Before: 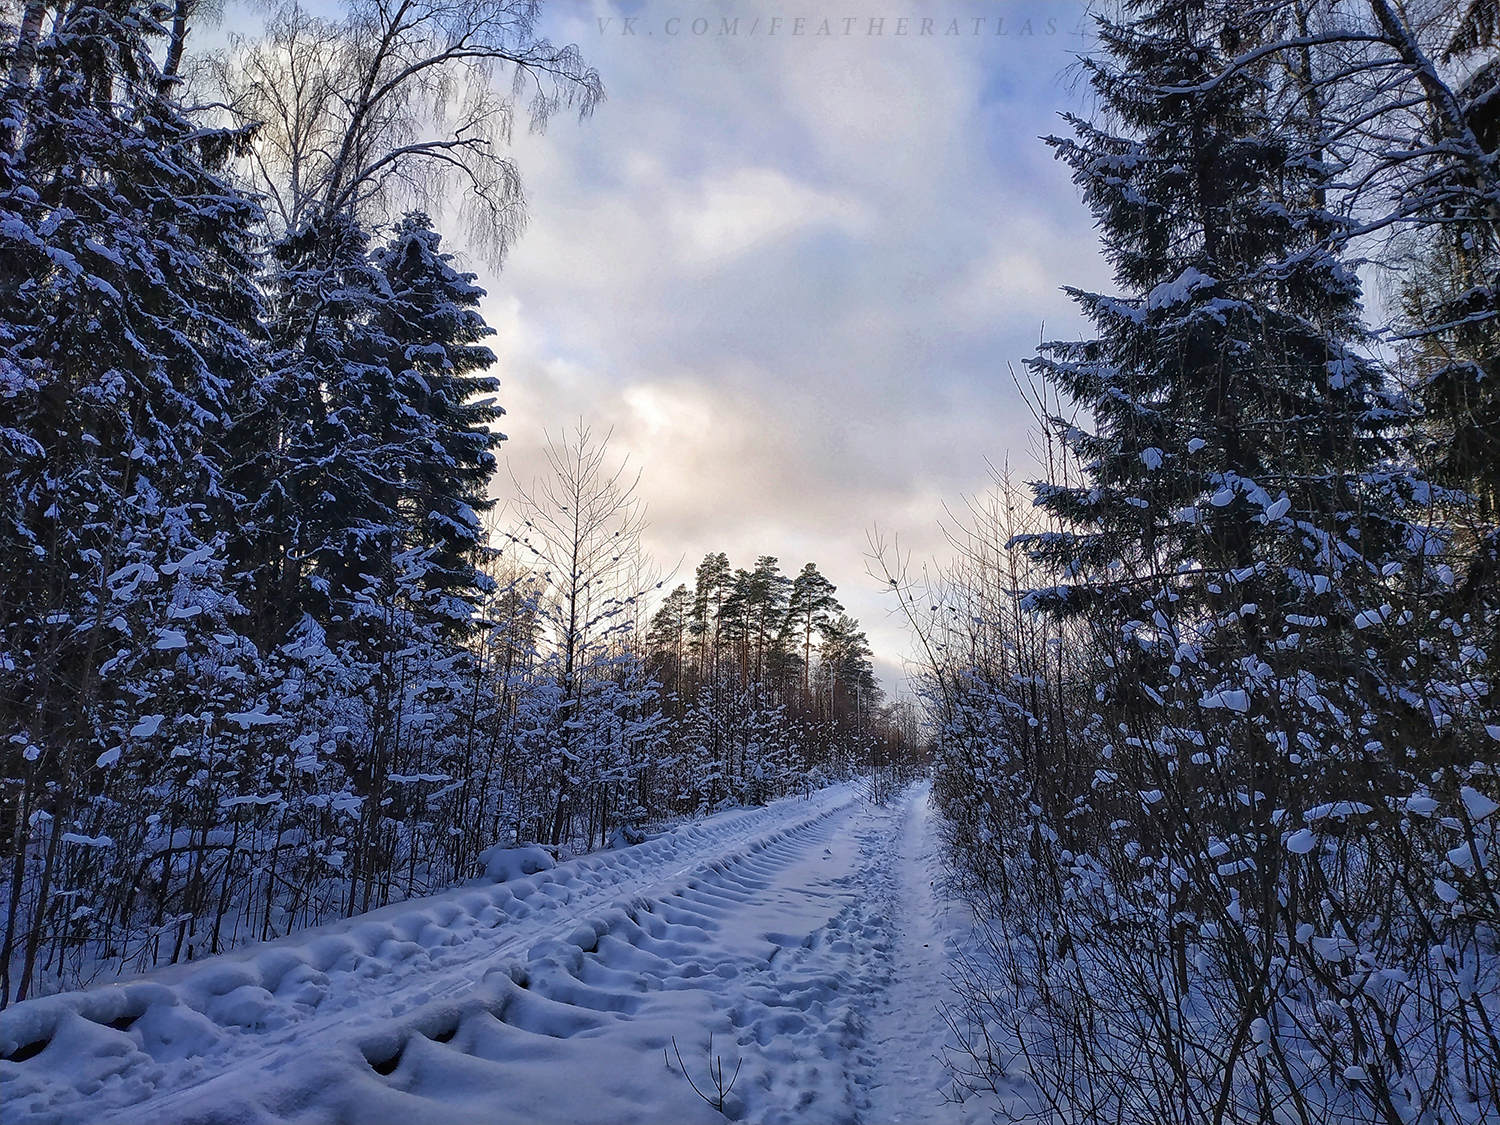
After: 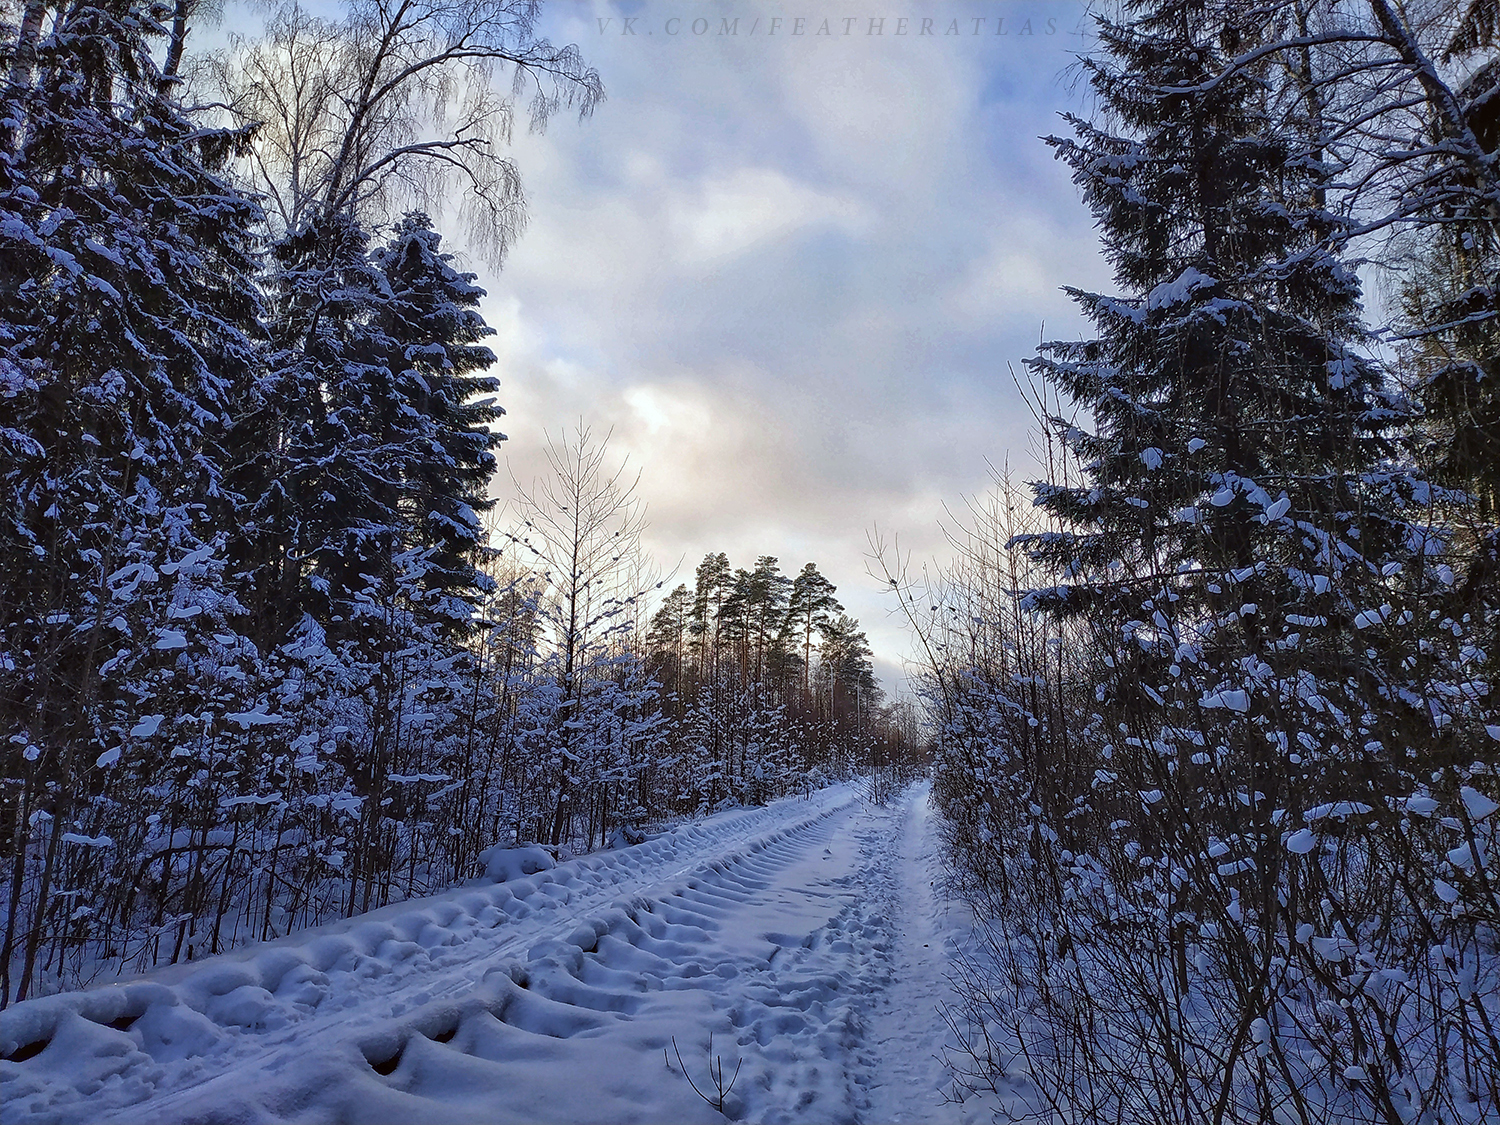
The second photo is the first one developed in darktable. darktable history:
color correction: highlights a* -2.79, highlights b* -2.36, shadows a* 2.05, shadows b* 2.64
